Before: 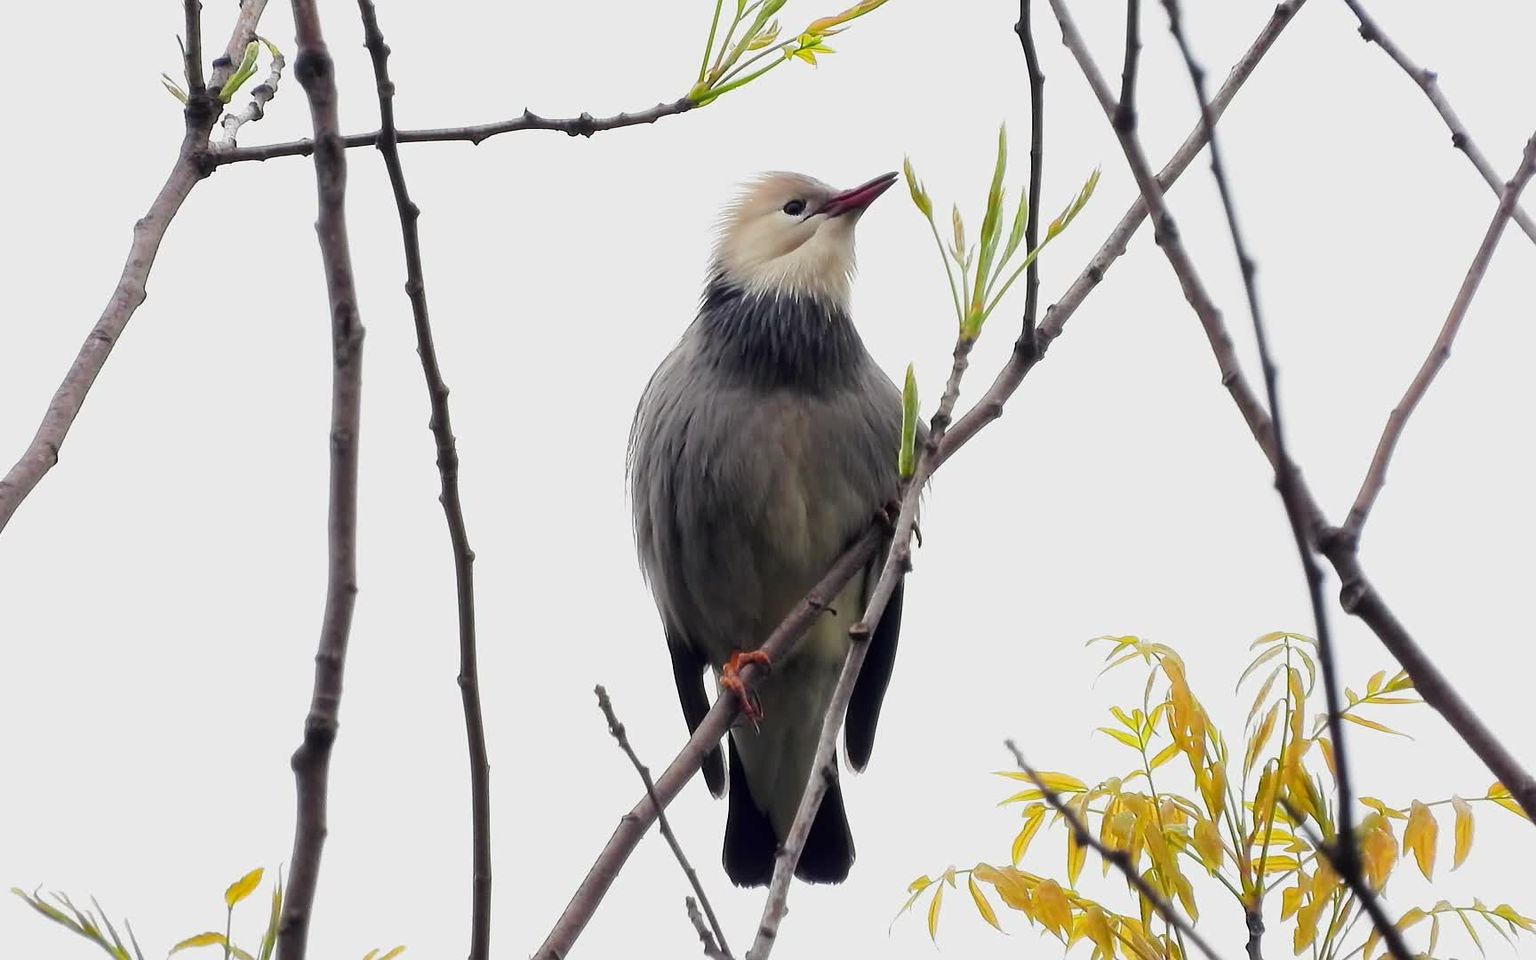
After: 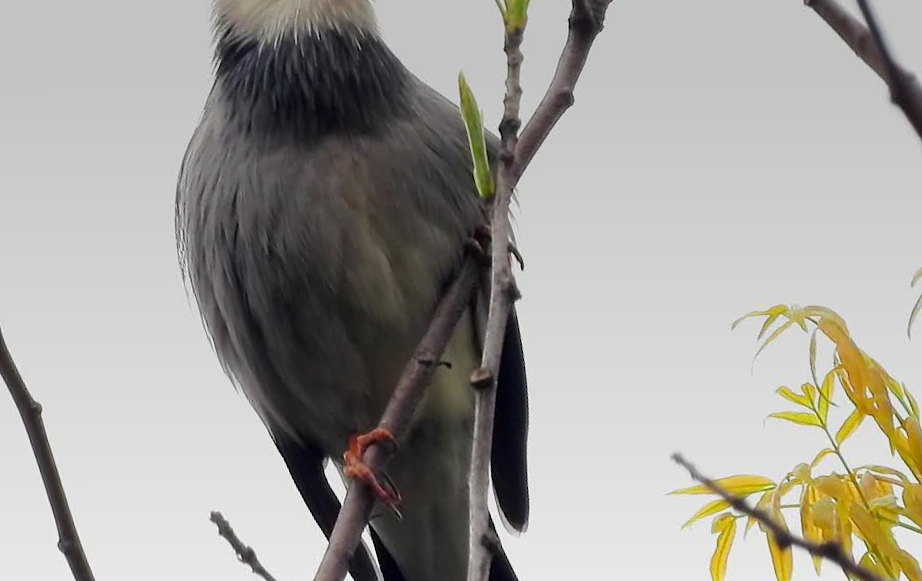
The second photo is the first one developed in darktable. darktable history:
graduated density: rotation -0.352°, offset 57.64
rotate and perspective: rotation -14.8°, crop left 0.1, crop right 0.903, crop top 0.25, crop bottom 0.748
crop and rotate: left 28.256%, top 17.734%, right 12.656%, bottom 3.573%
